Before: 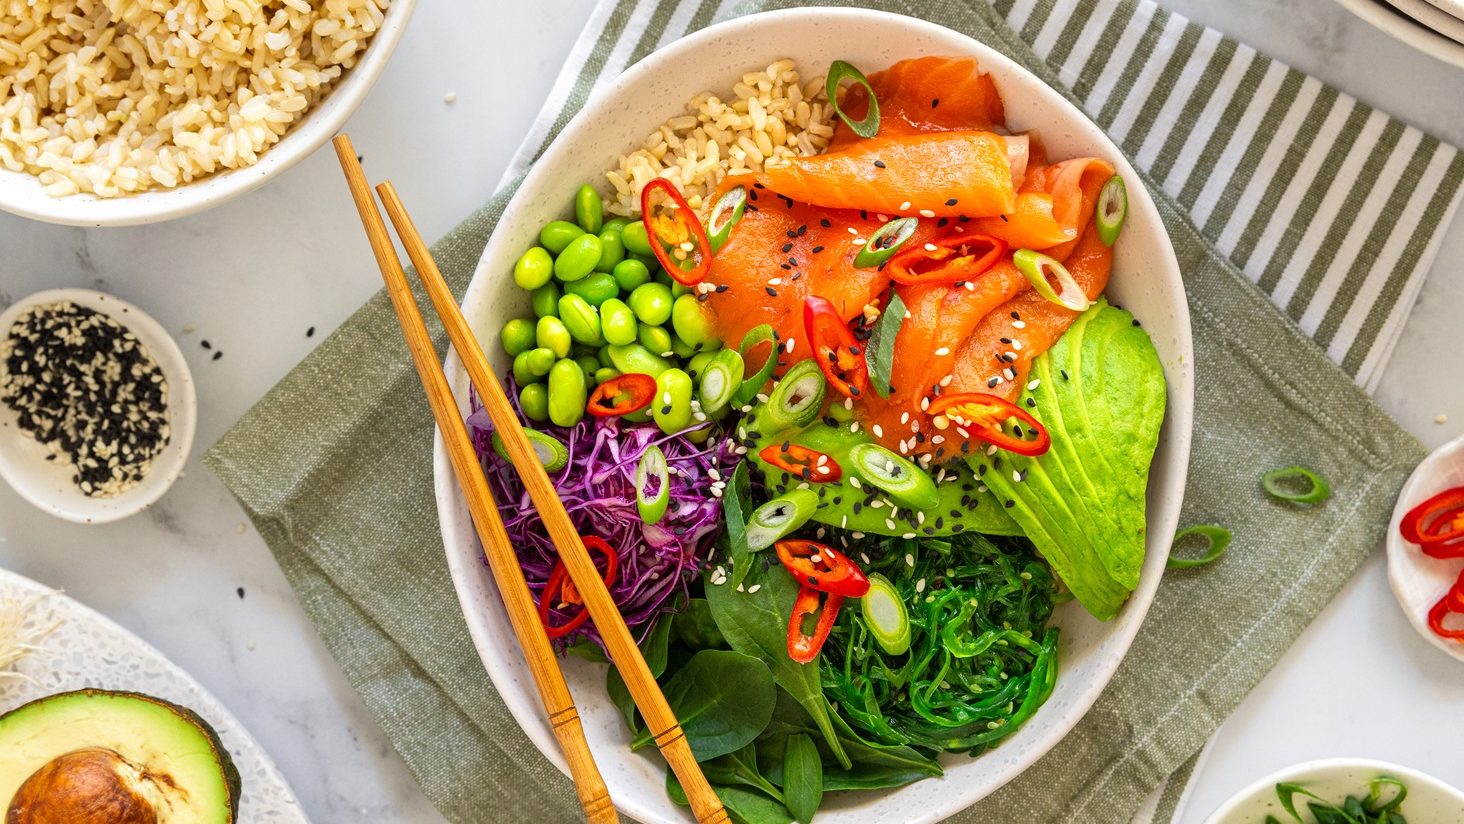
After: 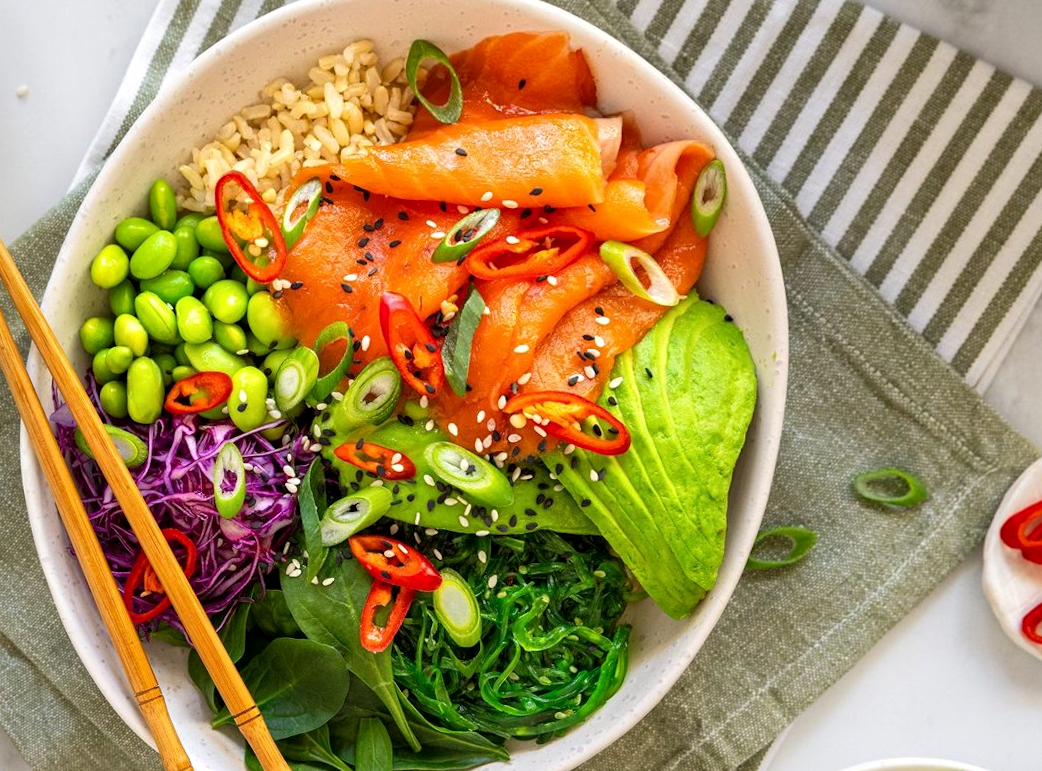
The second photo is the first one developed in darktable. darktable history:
rotate and perspective: rotation 0.062°, lens shift (vertical) 0.115, lens shift (horizontal) -0.133, crop left 0.047, crop right 0.94, crop top 0.061, crop bottom 0.94
crop and rotate: left 24.6%
contrast equalizer: octaves 7, y [[0.6 ×6], [0.55 ×6], [0 ×6], [0 ×6], [0 ×6]], mix 0.15
